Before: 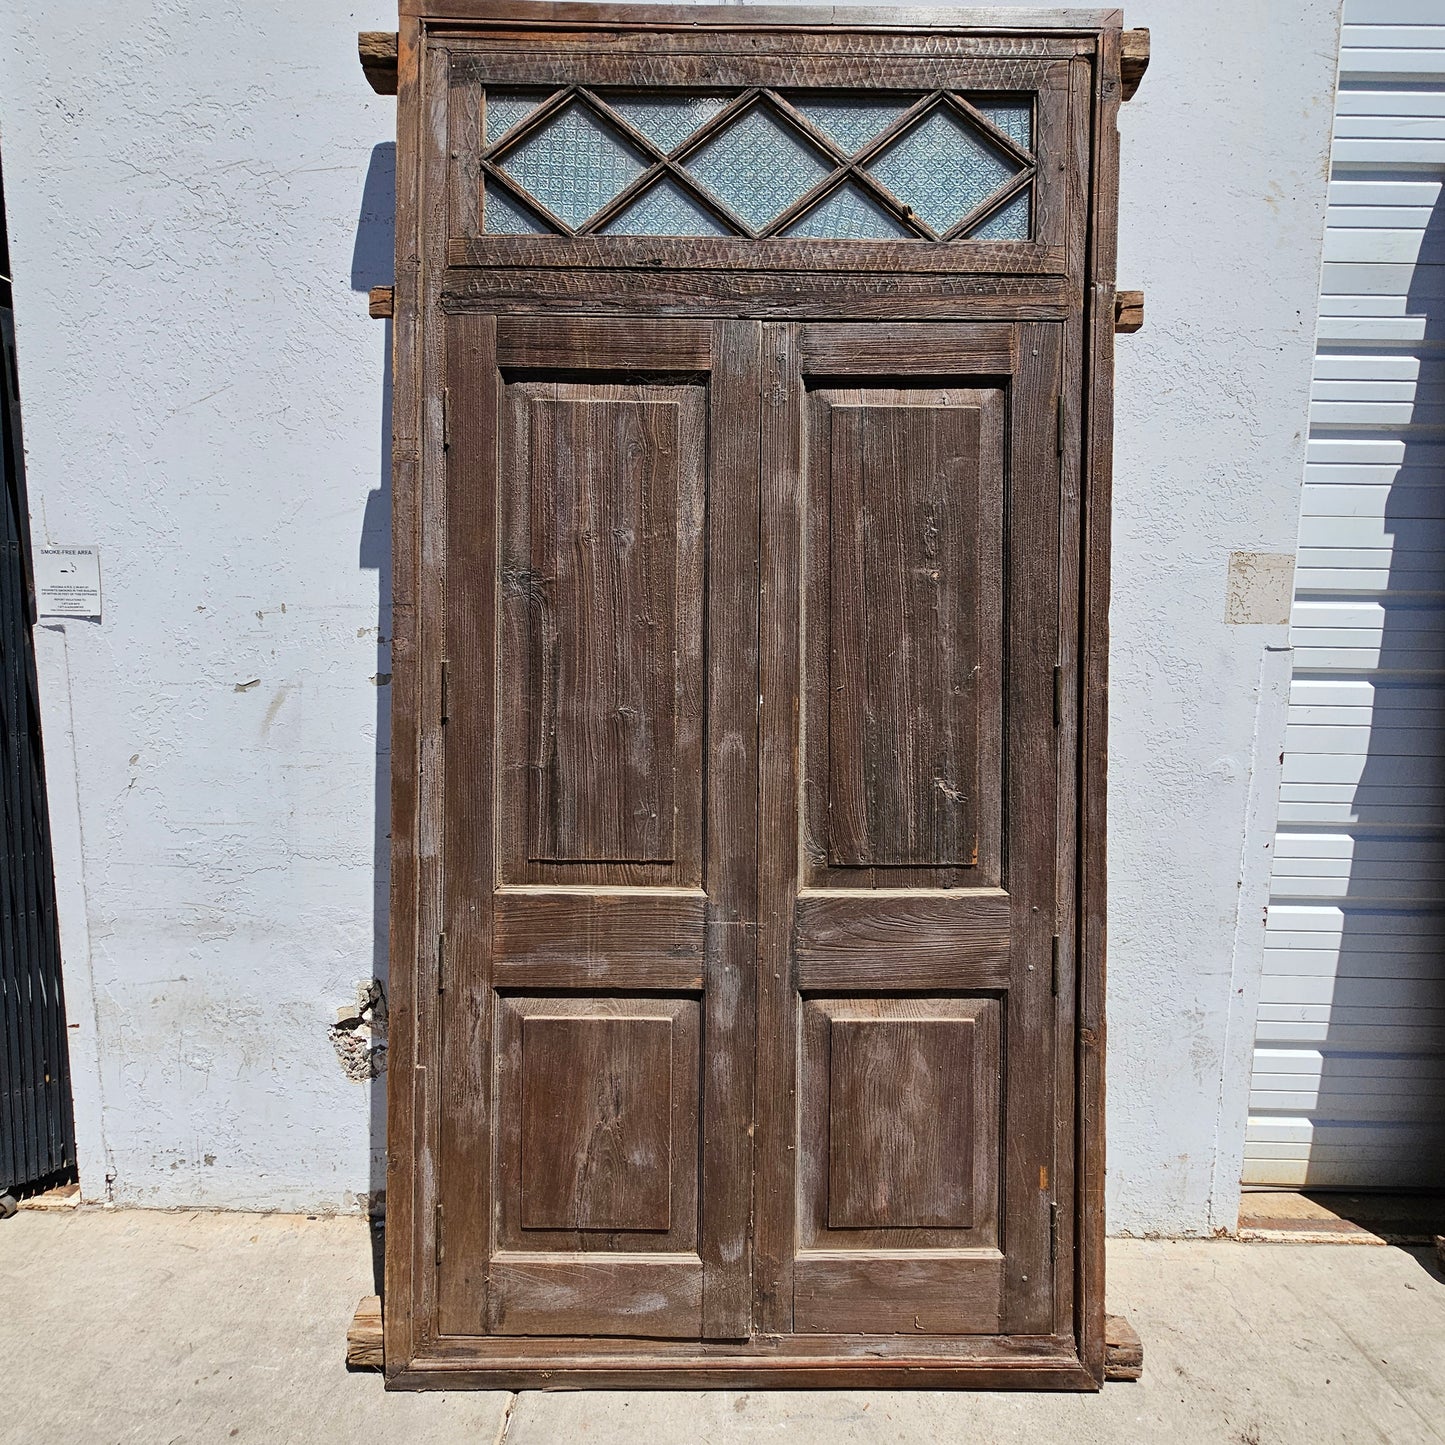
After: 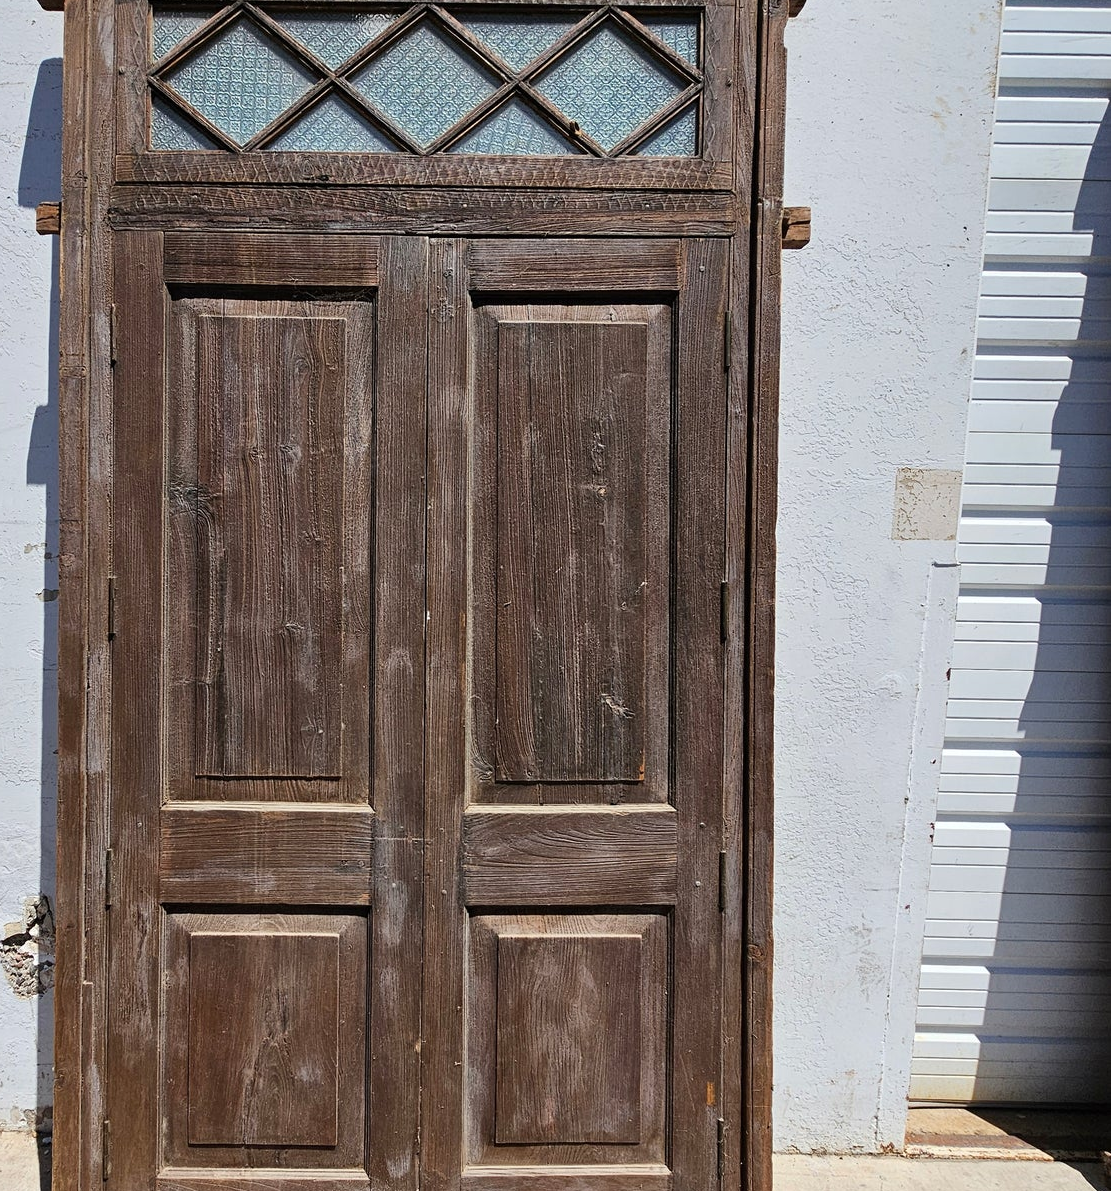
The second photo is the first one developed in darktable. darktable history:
crop: left 23.074%, top 5.83%, bottom 11.689%
